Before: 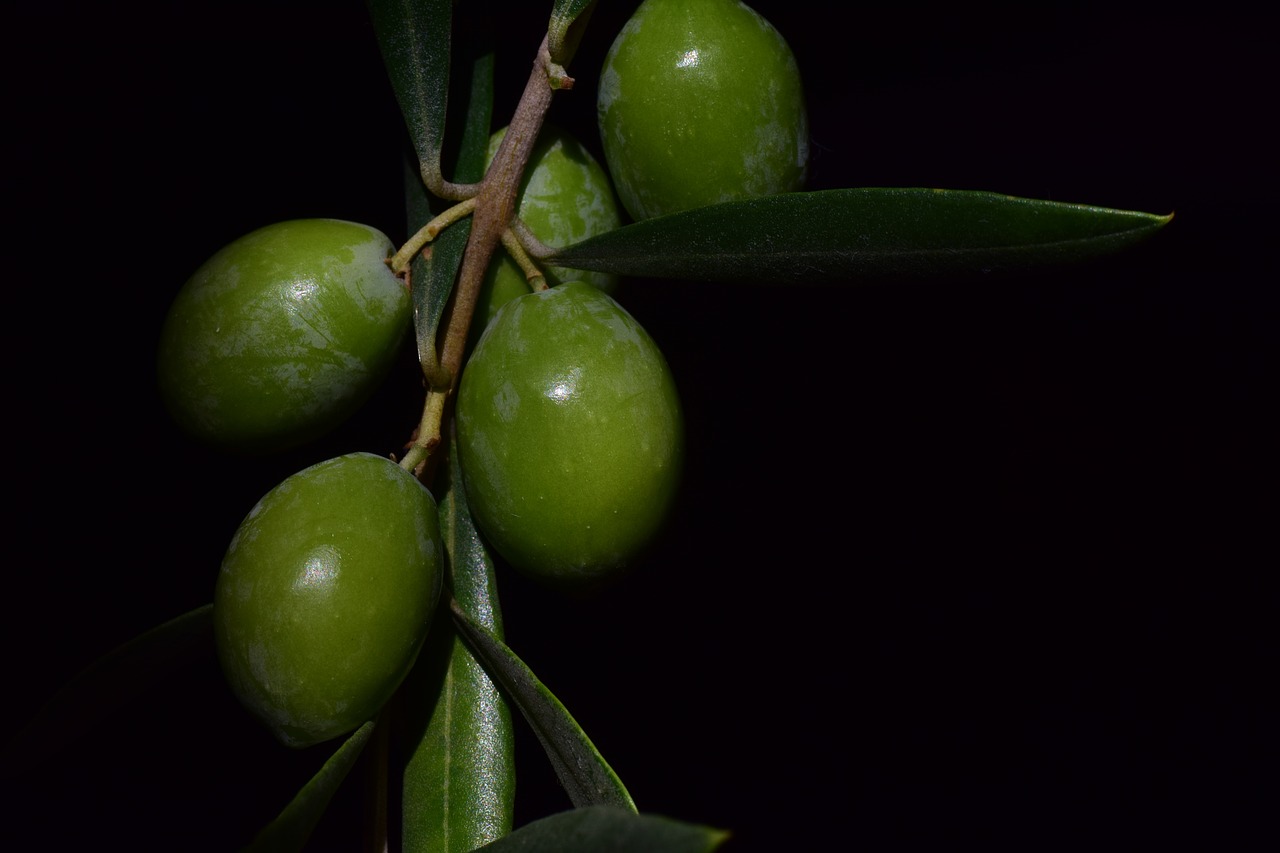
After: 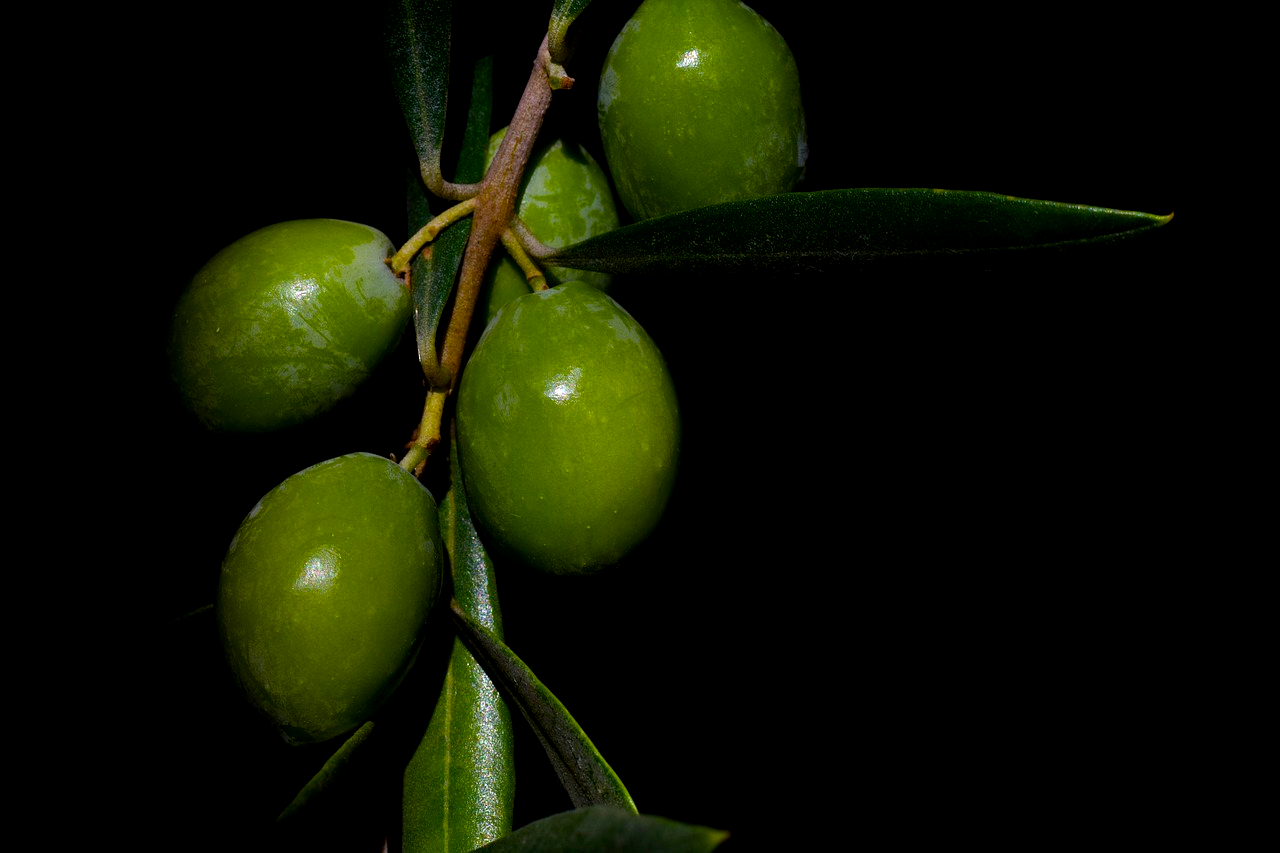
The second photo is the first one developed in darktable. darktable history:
color balance rgb: perceptual saturation grading › global saturation 40%, global vibrance 15%
exposure: black level correction 0.005, exposure 0.417 EV, compensate highlight preservation false
